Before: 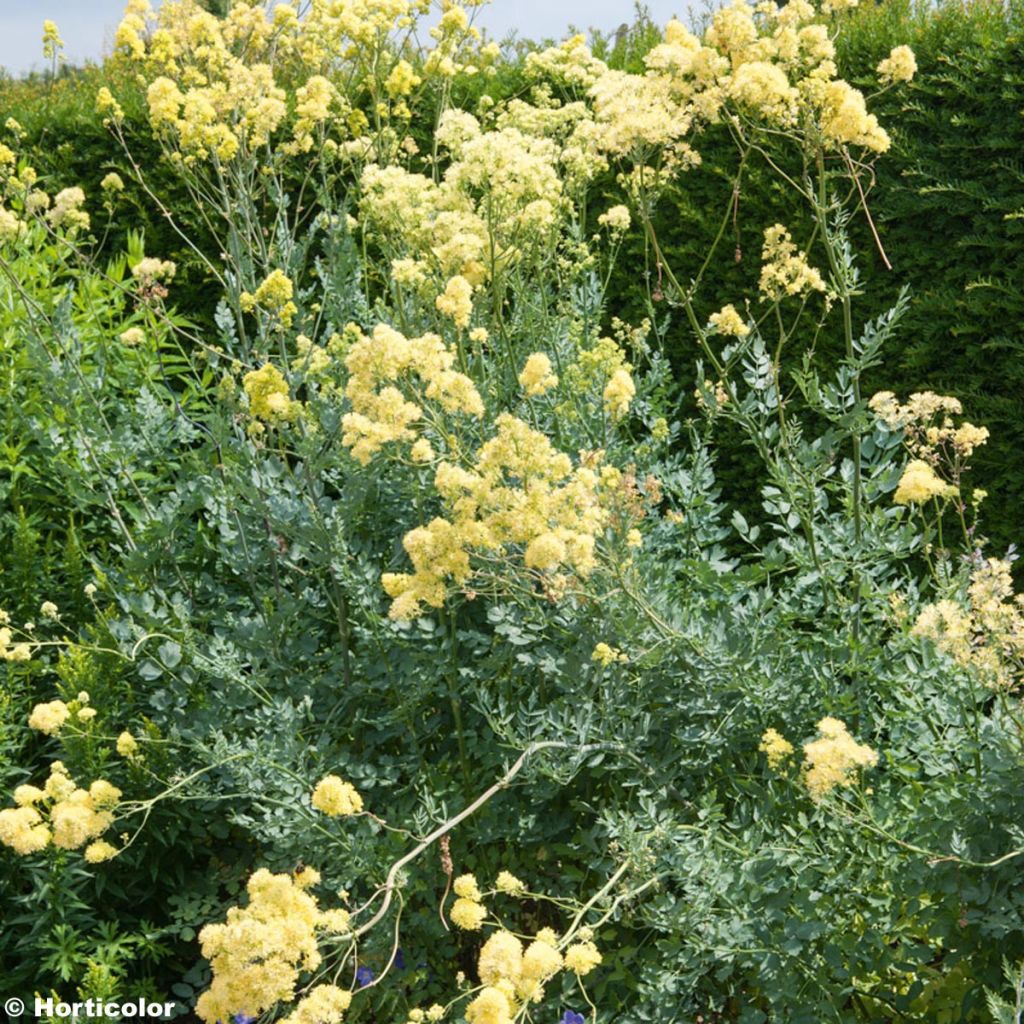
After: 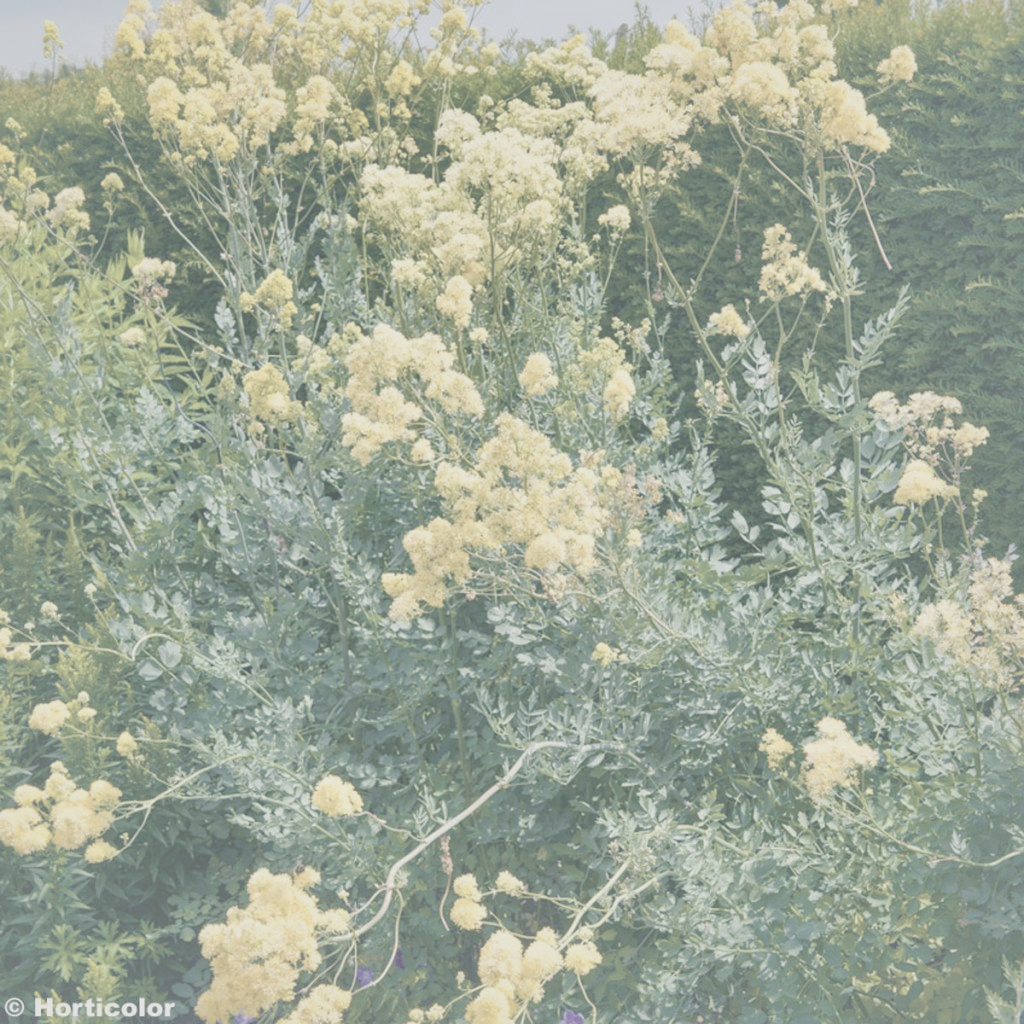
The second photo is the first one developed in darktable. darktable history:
tone curve: curves: ch0 [(0, 0) (0.003, 0.003) (0.011, 0.011) (0.025, 0.024) (0.044, 0.043) (0.069, 0.068) (0.1, 0.097) (0.136, 0.133) (0.177, 0.173) (0.224, 0.219) (0.277, 0.271) (0.335, 0.327) (0.399, 0.39) (0.468, 0.457) (0.543, 0.582) (0.623, 0.655) (0.709, 0.734) (0.801, 0.817) (0.898, 0.906) (1, 1)], preserve colors none
color balance rgb: shadows lift › luminance -40.918%, shadows lift › chroma 13.977%, shadows lift › hue 257.08°, global offset › luminance 0.284%, global offset › hue 169.28°, linear chroma grading › global chroma 14.98%, perceptual saturation grading › global saturation 44.163%, perceptual saturation grading › highlights -25.461%, perceptual saturation grading › shadows 50.021%, global vibrance 9.411%
shadows and highlights: shadows 39.23, highlights -59.86
contrast brightness saturation: contrast -0.316, brightness 0.745, saturation -0.777
exposure: exposure 0.188 EV, compensate highlight preservation false
